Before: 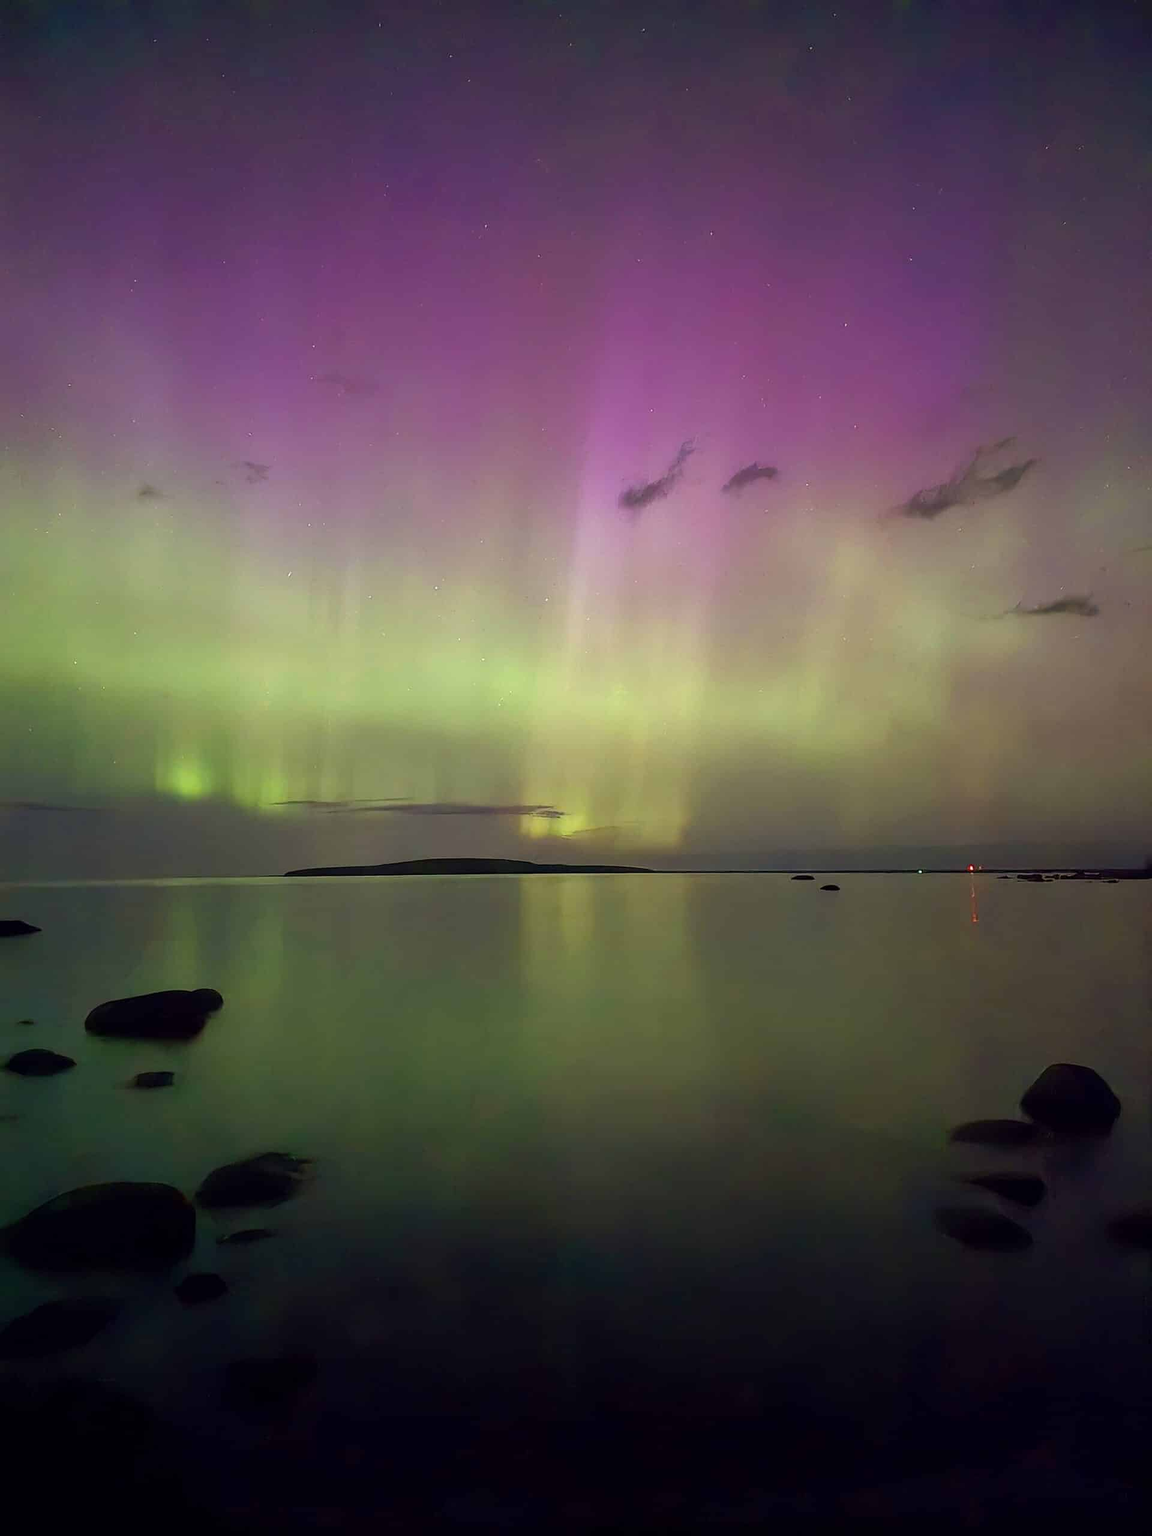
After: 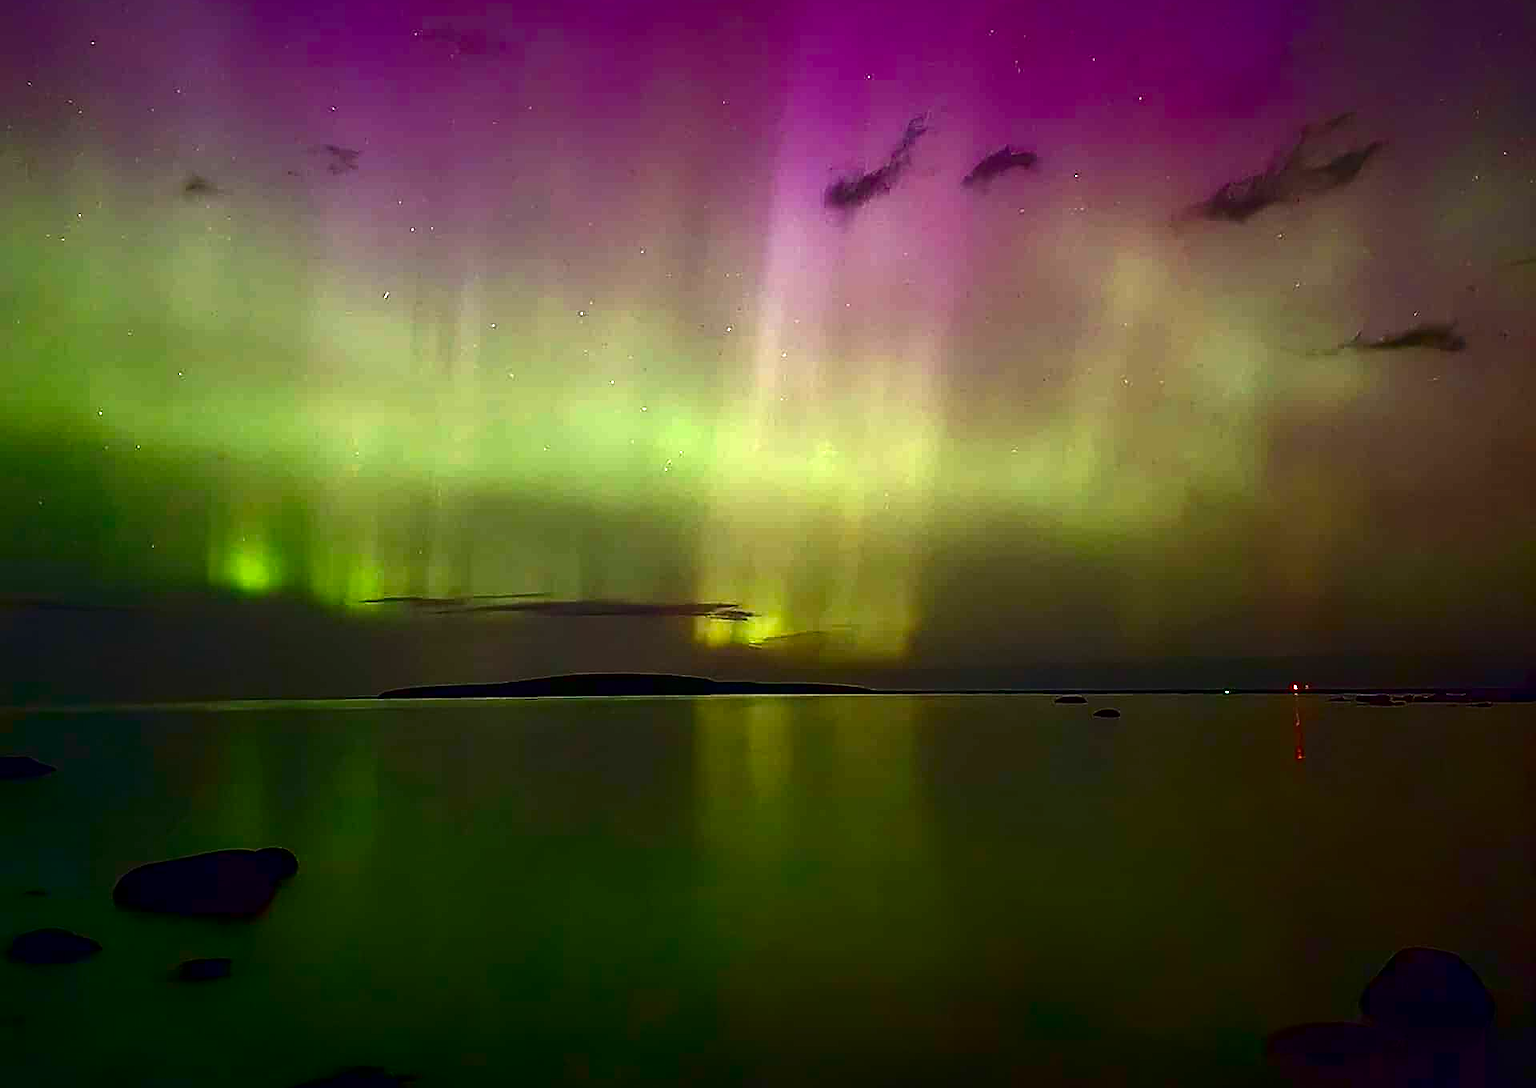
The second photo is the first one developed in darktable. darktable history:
crop and rotate: top 22.99%, bottom 23.812%
exposure: exposure 0.555 EV, compensate exposure bias true, compensate highlight preservation false
sharpen: on, module defaults
shadows and highlights: shadows -9.68, white point adjustment 1.54, highlights 9.8
contrast brightness saturation: contrast 0.093, brightness -0.606, saturation 0.17
